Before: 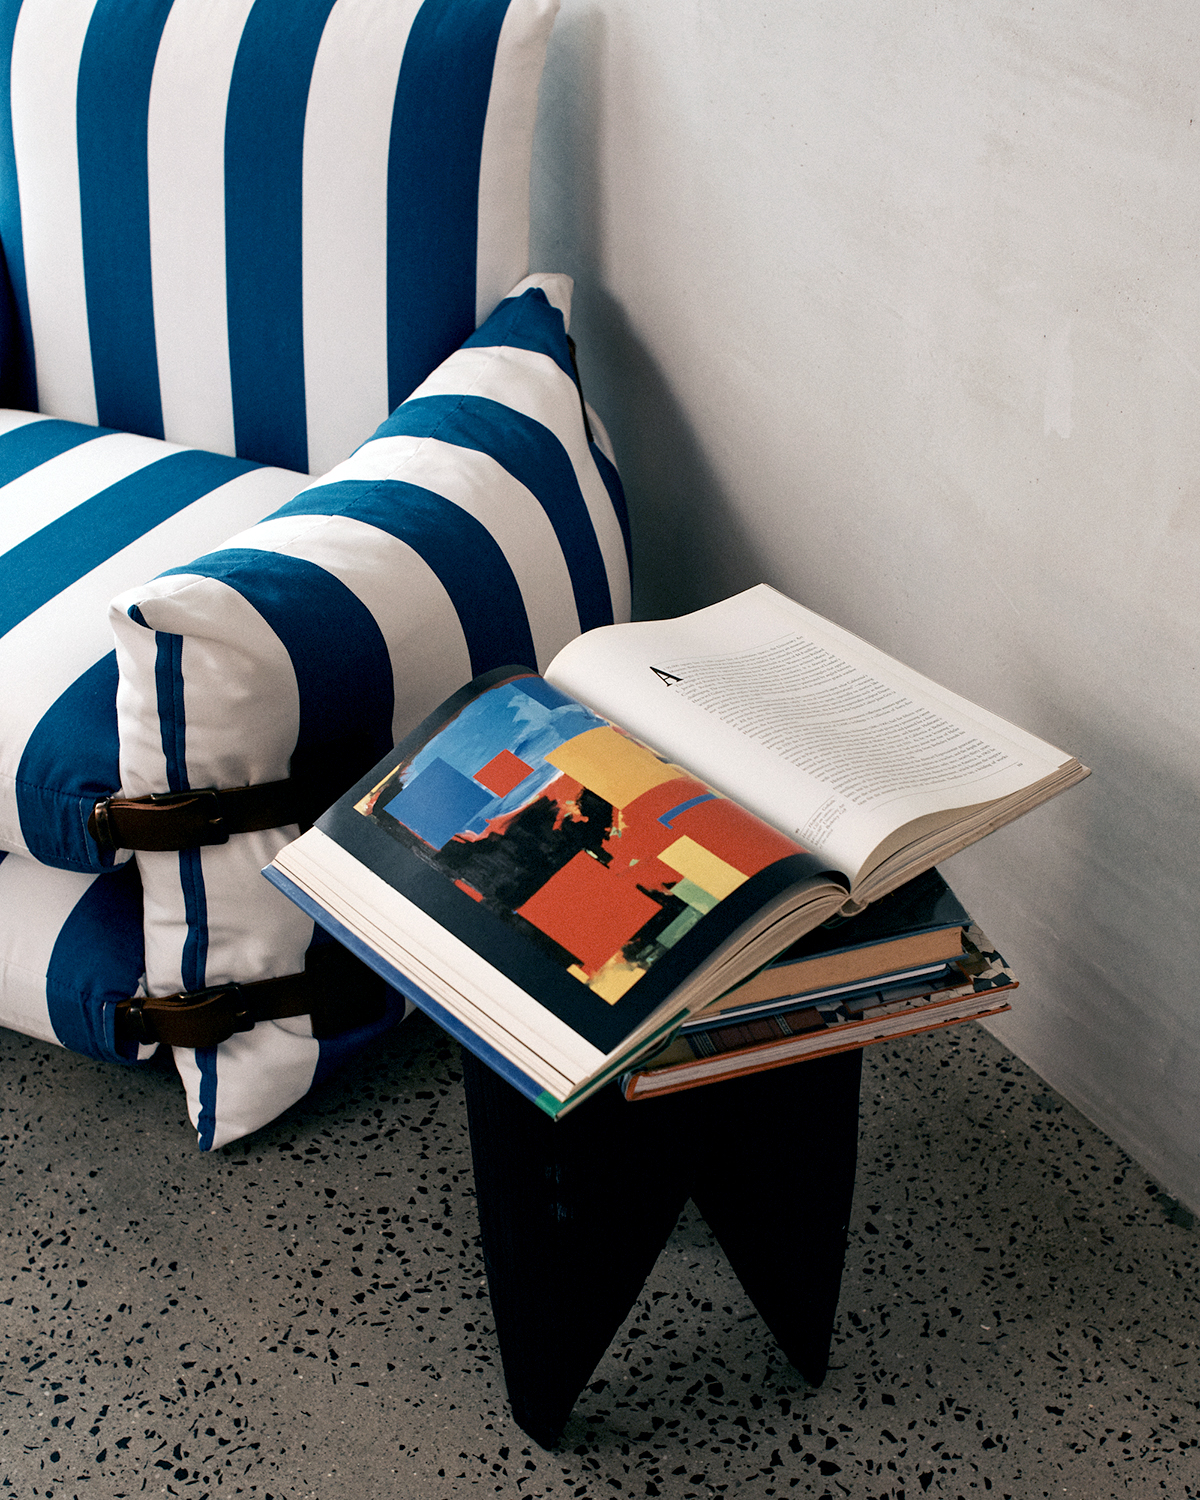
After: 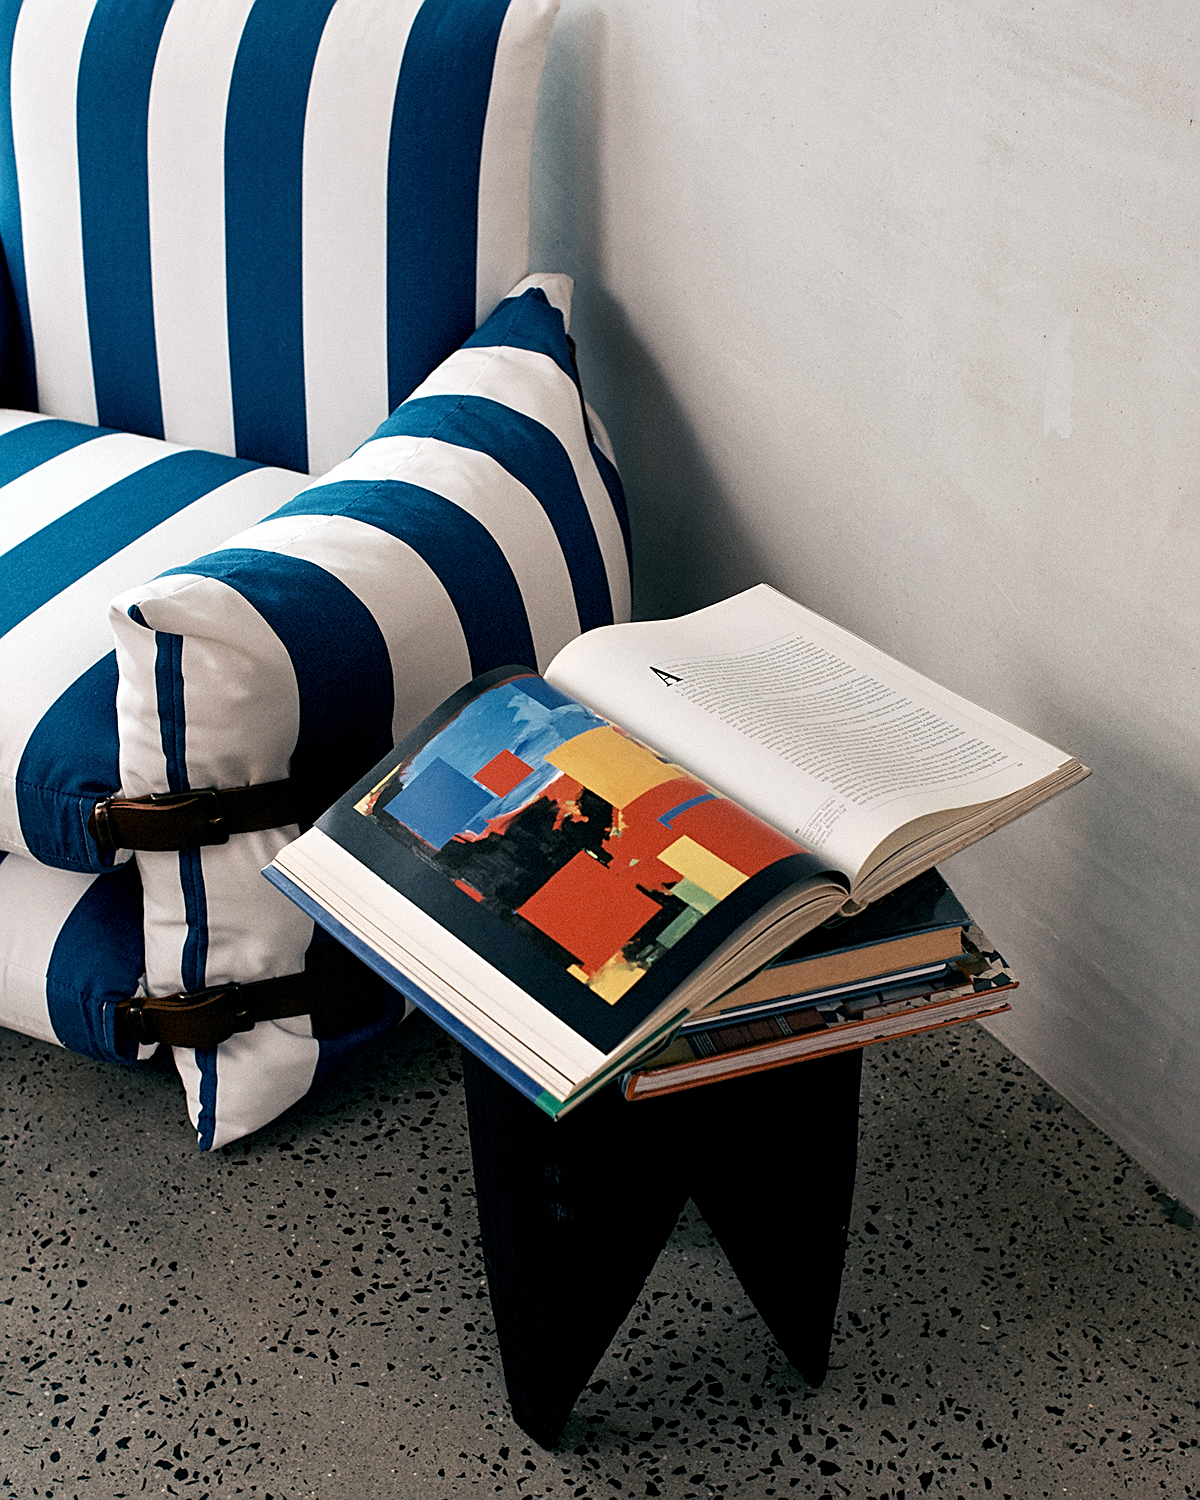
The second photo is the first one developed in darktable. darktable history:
tone equalizer: smoothing 1
sharpen: on, module defaults
color balance rgb: linear chroma grading › global chroma -15.368%, perceptual saturation grading › global saturation 25.014%
